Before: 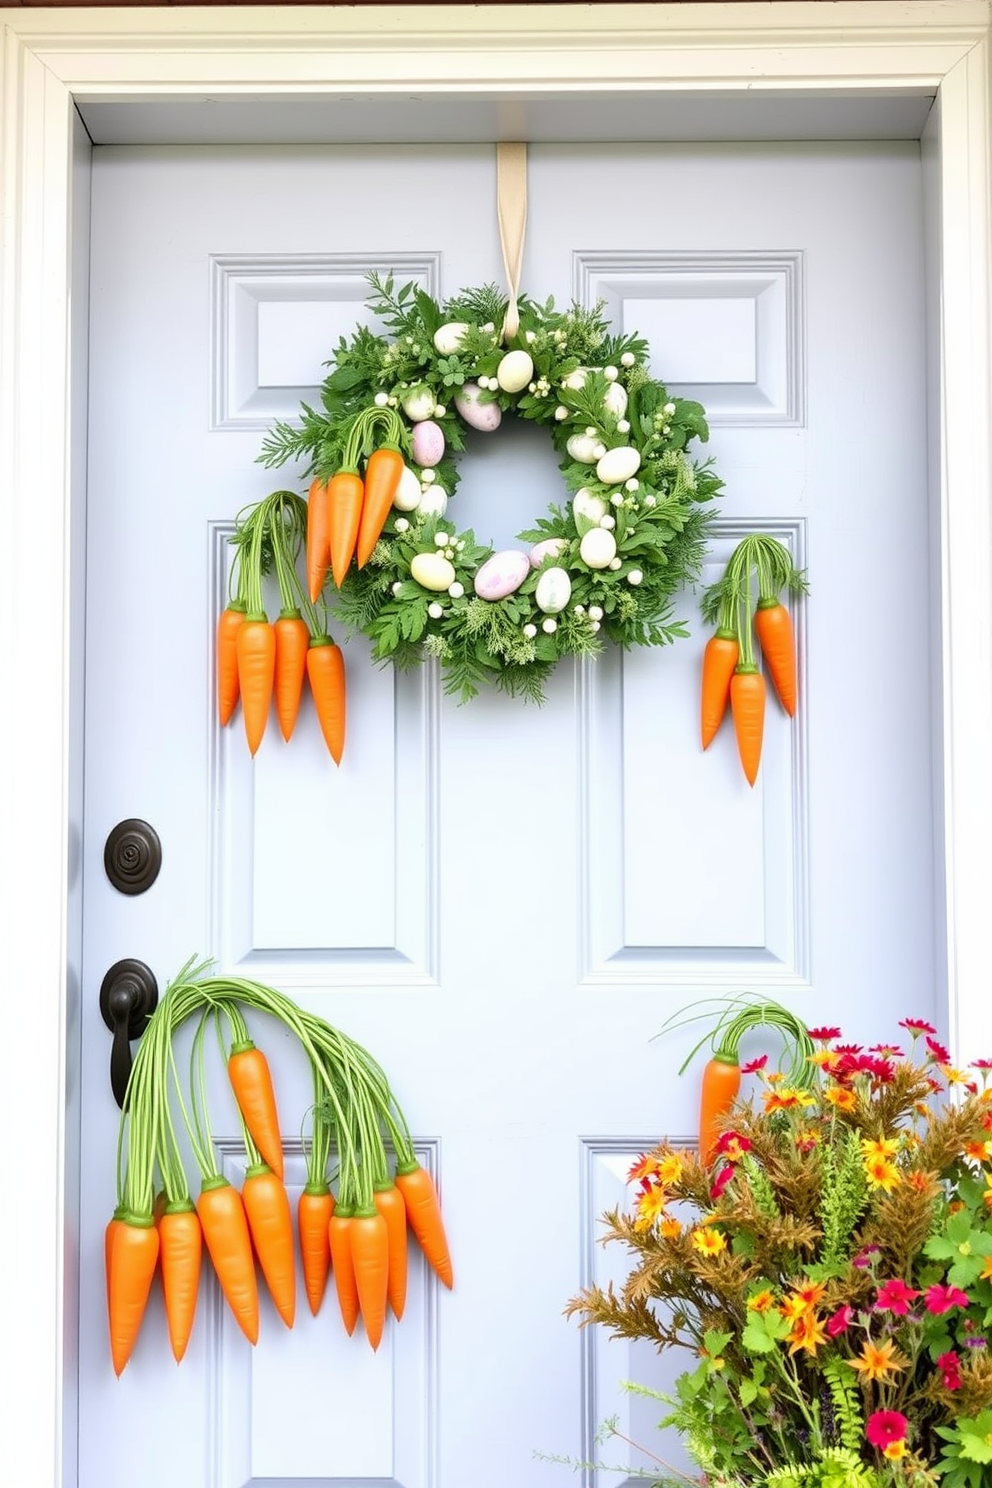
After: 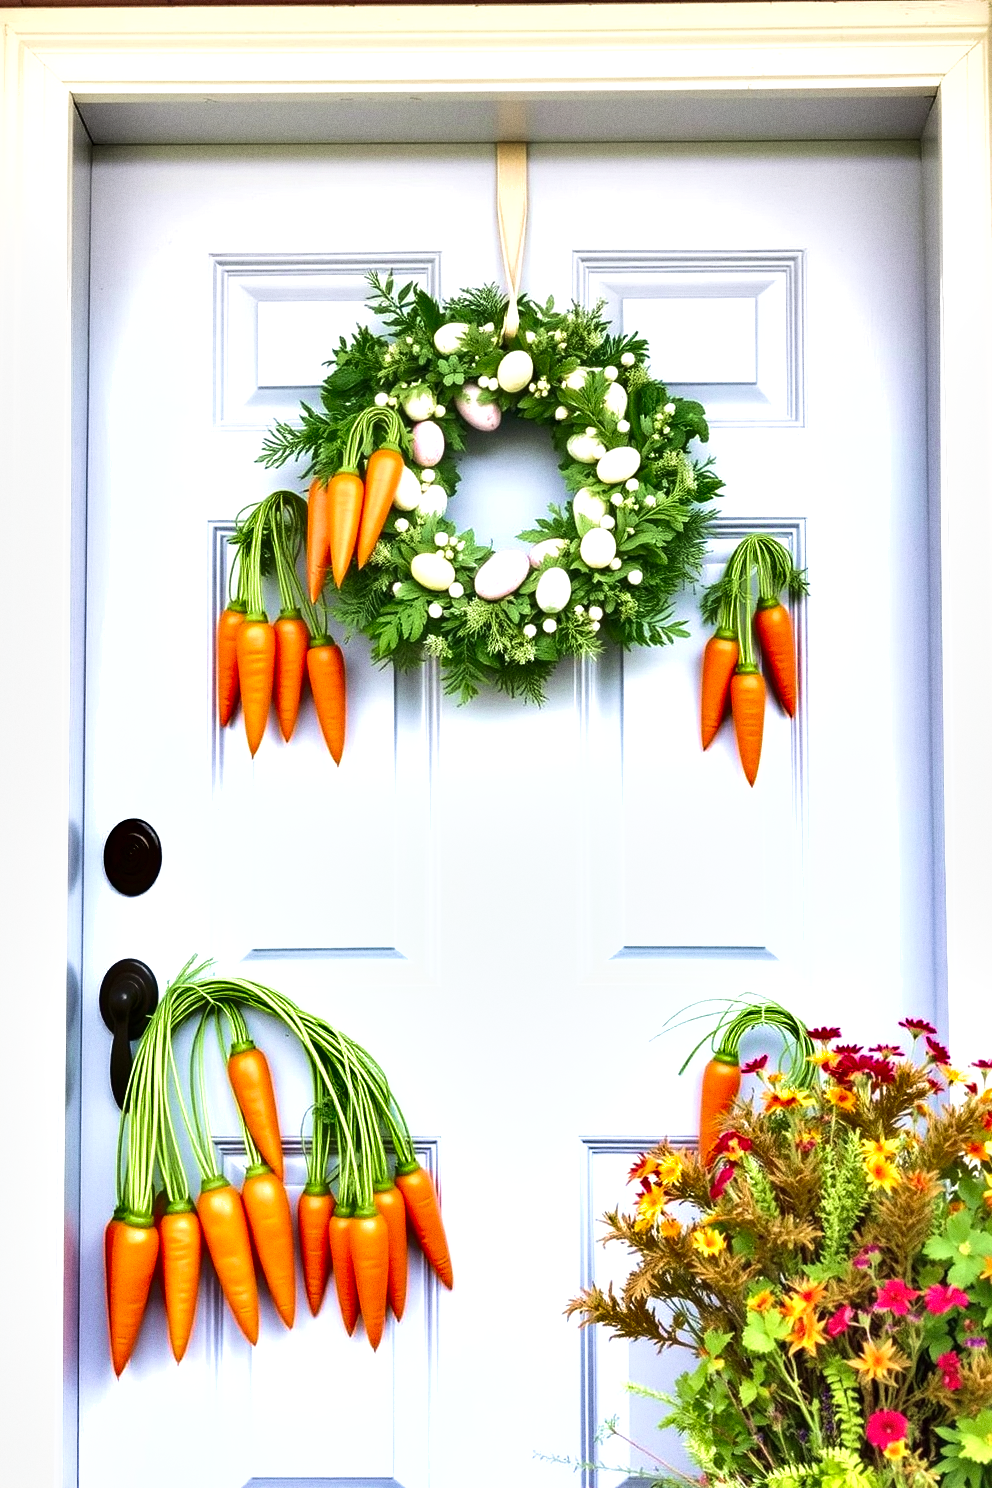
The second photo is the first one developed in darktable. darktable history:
grain: on, module defaults
velvia: strength 45%
shadows and highlights: soften with gaussian
exposure: exposure 0.496 EV, compensate highlight preservation false
